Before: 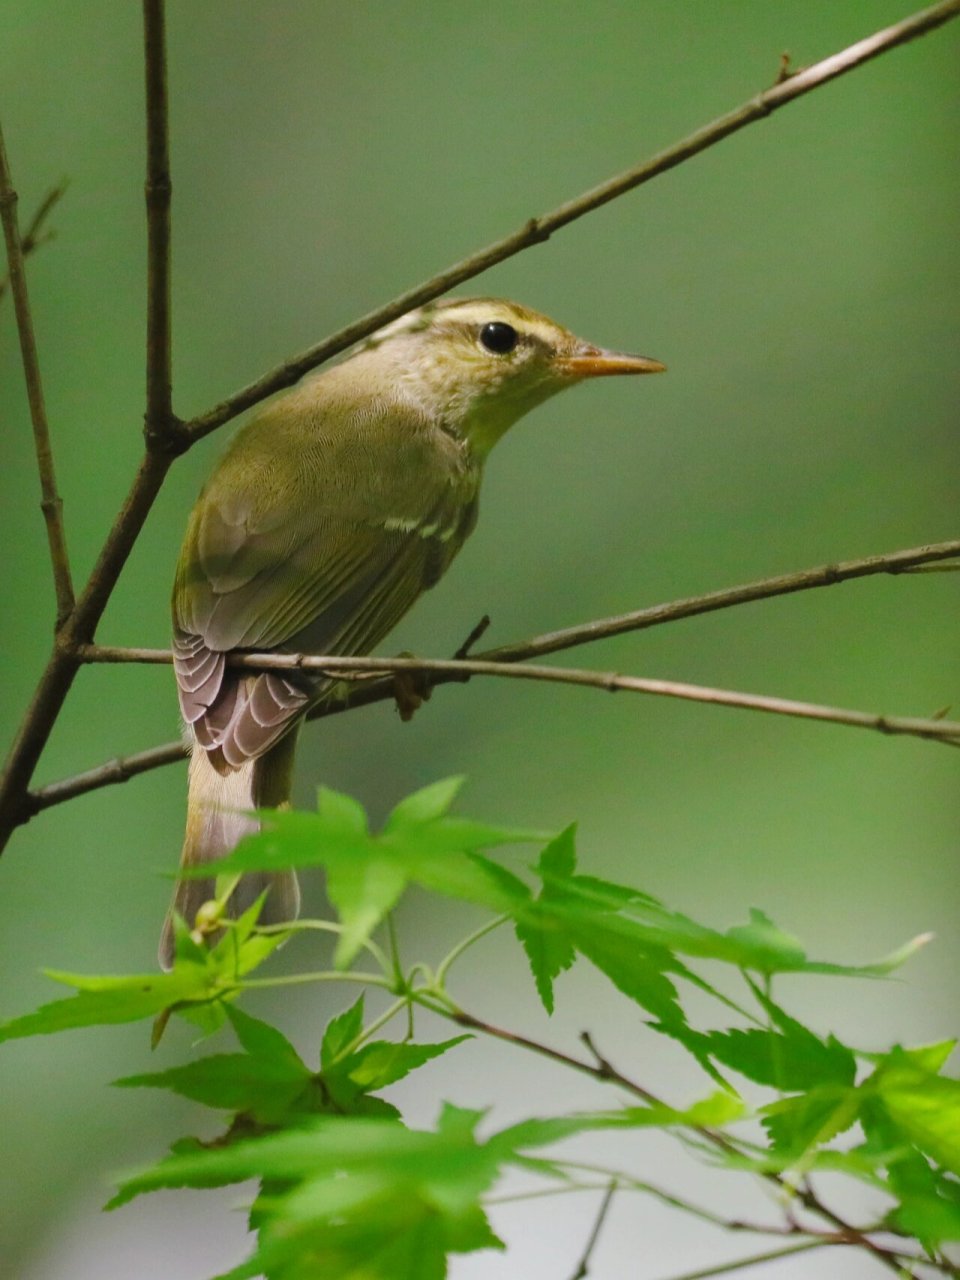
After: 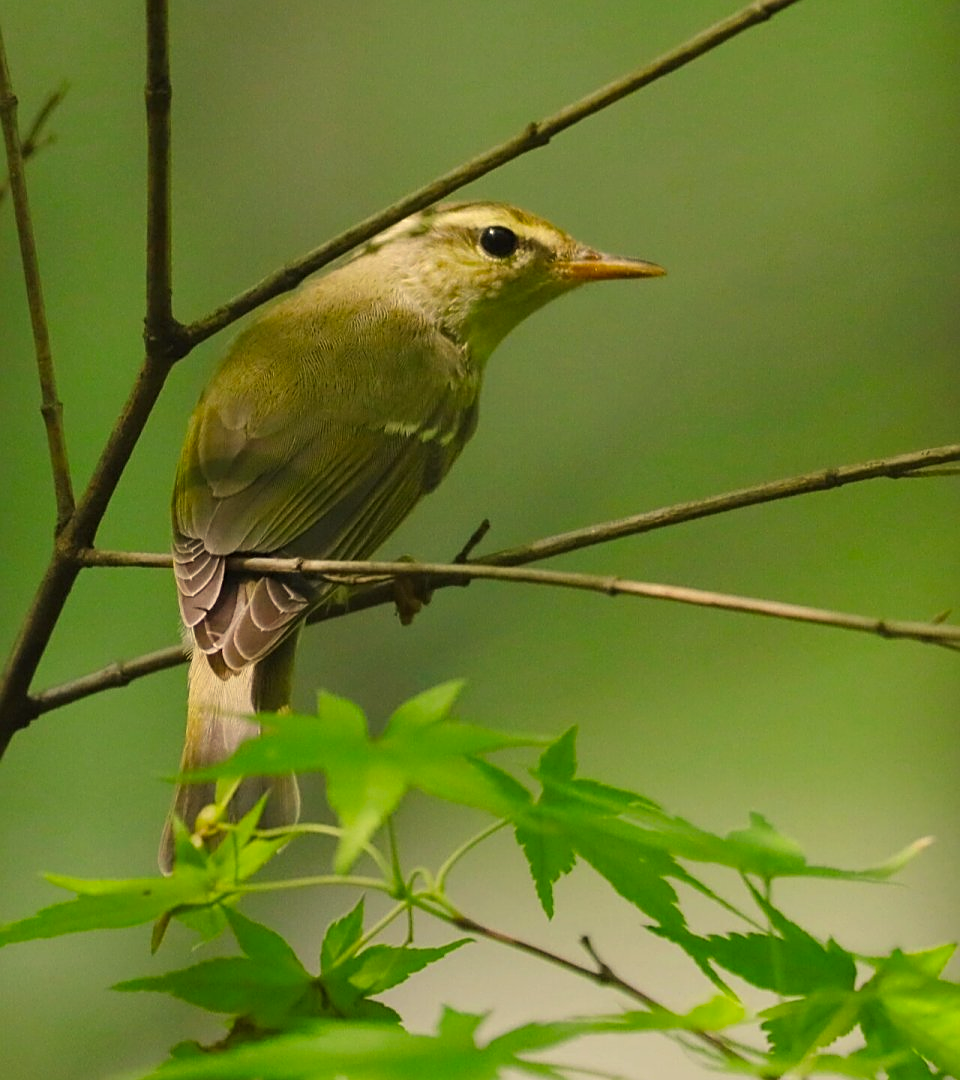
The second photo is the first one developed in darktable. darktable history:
crop: top 7.574%, bottom 7.993%
color correction: highlights a* 2.34, highlights b* 23.27
sharpen: on, module defaults
